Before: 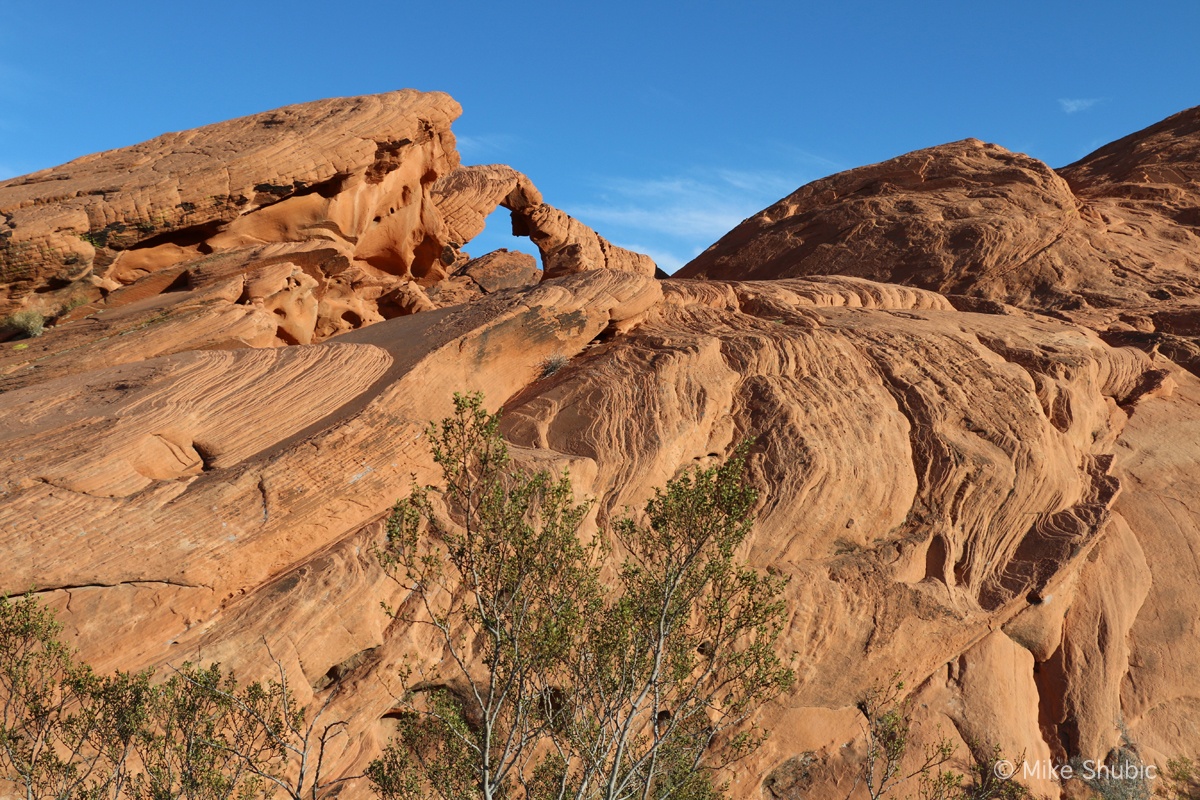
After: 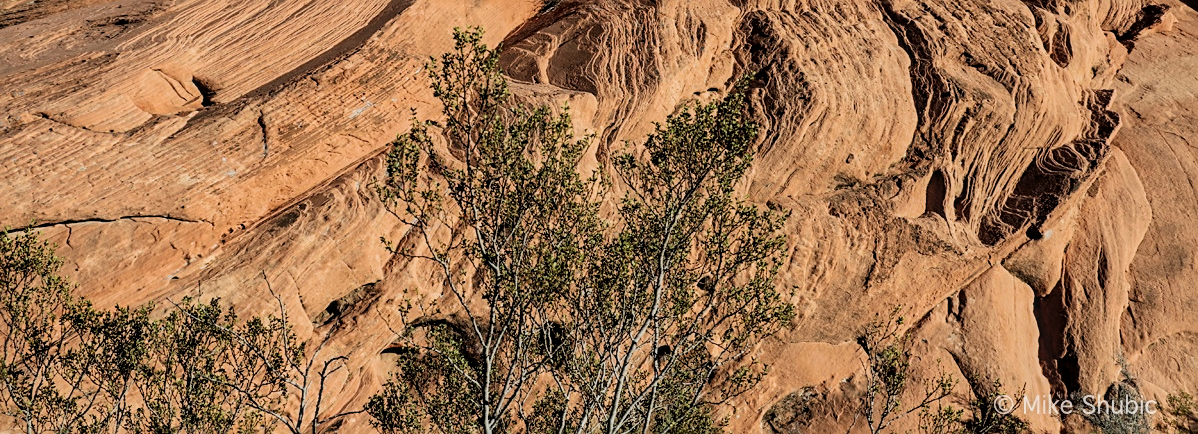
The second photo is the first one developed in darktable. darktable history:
crop and rotate: top 45.671%, right 0.114%
sharpen: on, module defaults
local contrast: on, module defaults
filmic rgb: black relative exposure -5.1 EV, white relative exposure 3.96 EV, hardness 2.89, contrast 1.395, highlights saturation mix -30%
